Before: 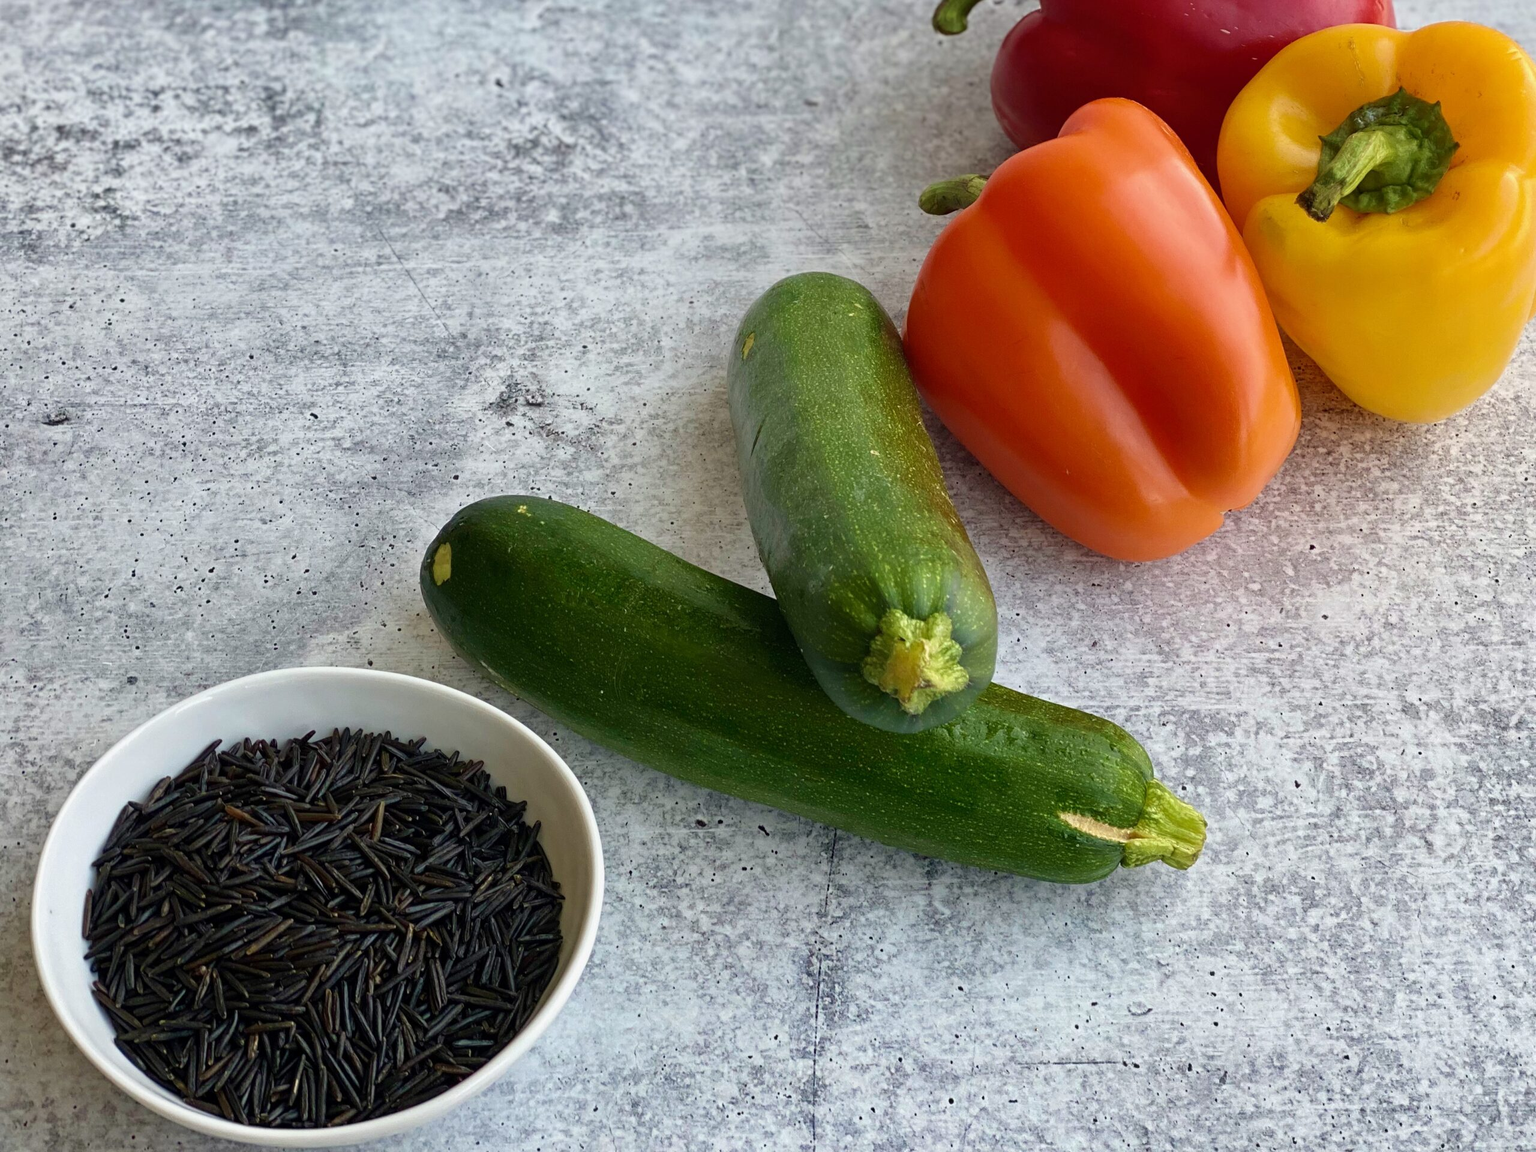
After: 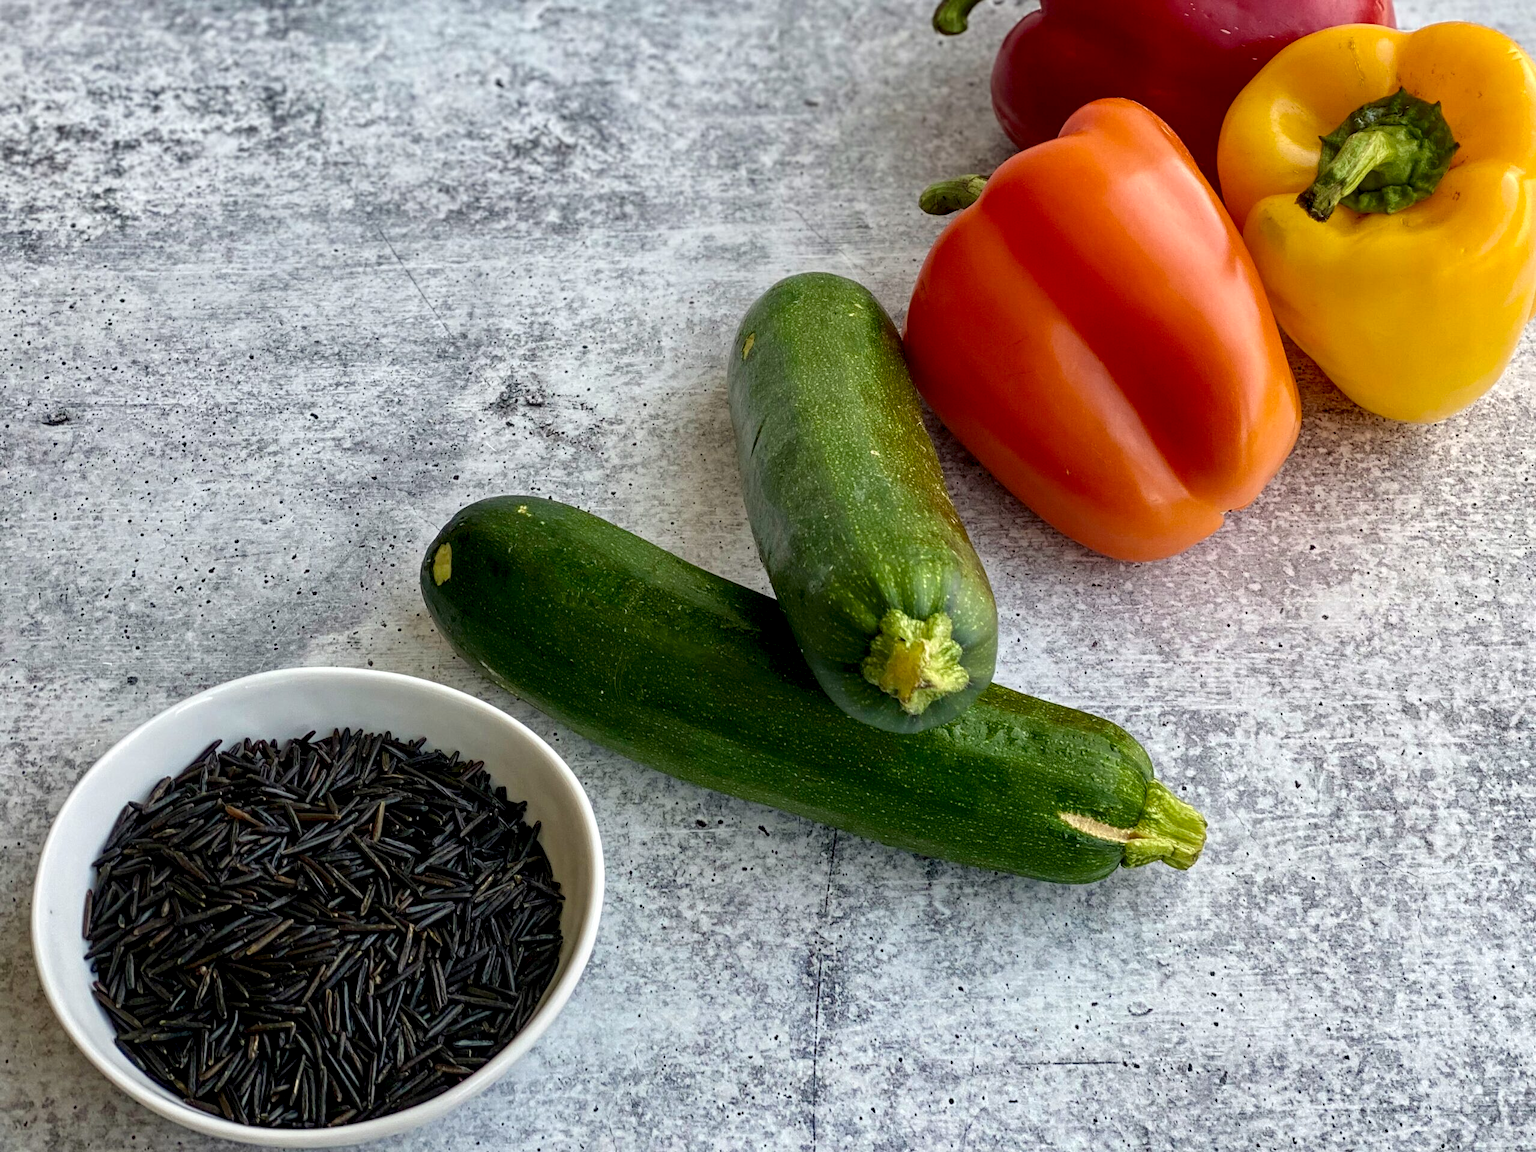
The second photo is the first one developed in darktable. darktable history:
bloom: size 3%, threshold 100%, strength 0%
local contrast: detail 140%
